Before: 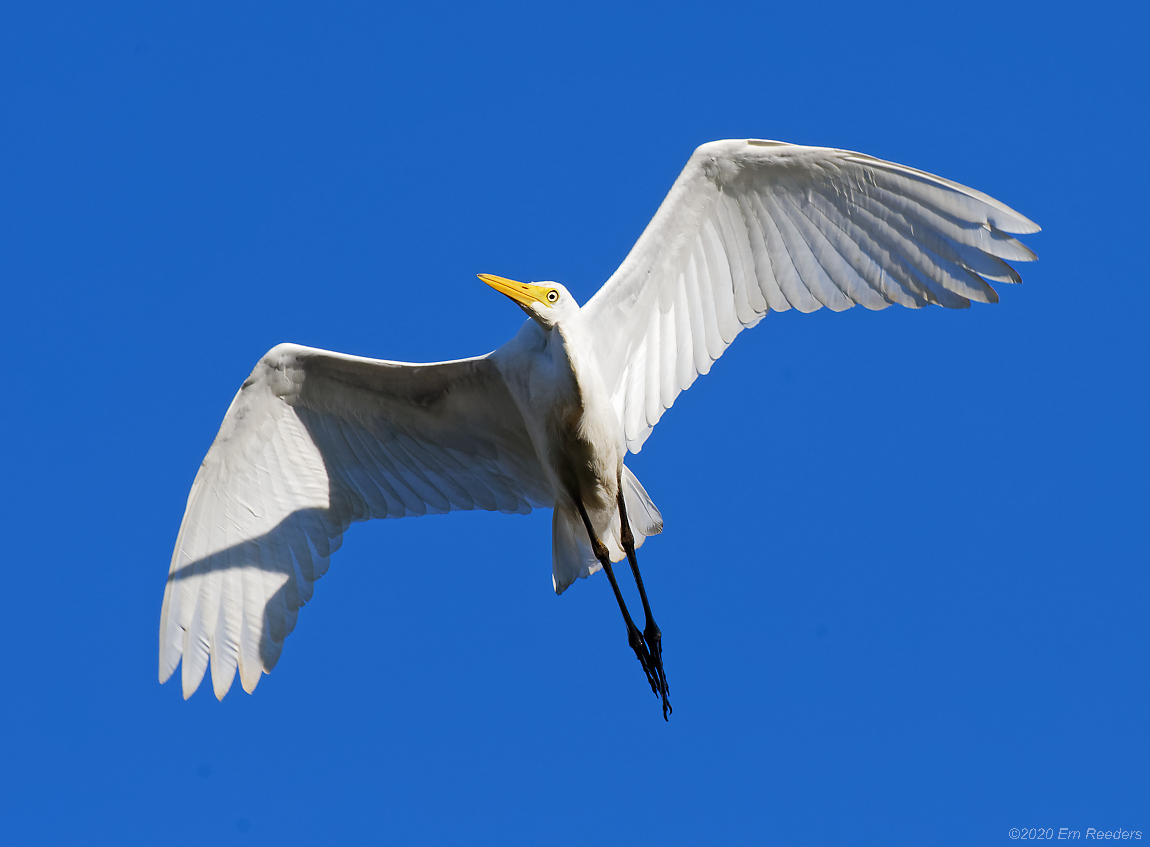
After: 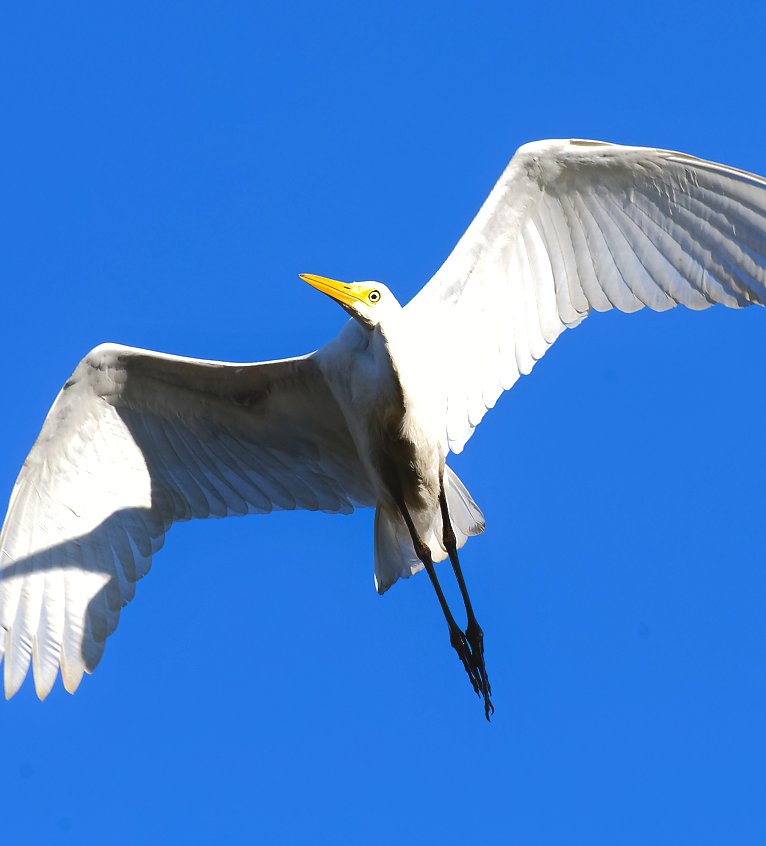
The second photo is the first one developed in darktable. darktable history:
tone equalizer: -8 EV -0.754 EV, -7 EV -0.696 EV, -6 EV -0.569 EV, -5 EV -0.372 EV, -3 EV 0.383 EV, -2 EV 0.6 EV, -1 EV 0.693 EV, +0 EV 0.729 EV, edges refinement/feathering 500, mask exposure compensation -1.57 EV, preserve details no
shadows and highlights: shadows 39.41, highlights -59.81
crop and rotate: left 15.527%, right 17.779%
contrast equalizer: octaves 7, y [[0.46, 0.454, 0.451, 0.451, 0.455, 0.46], [0.5 ×6], [0.5 ×6], [0 ×6], [0 ×6]]
